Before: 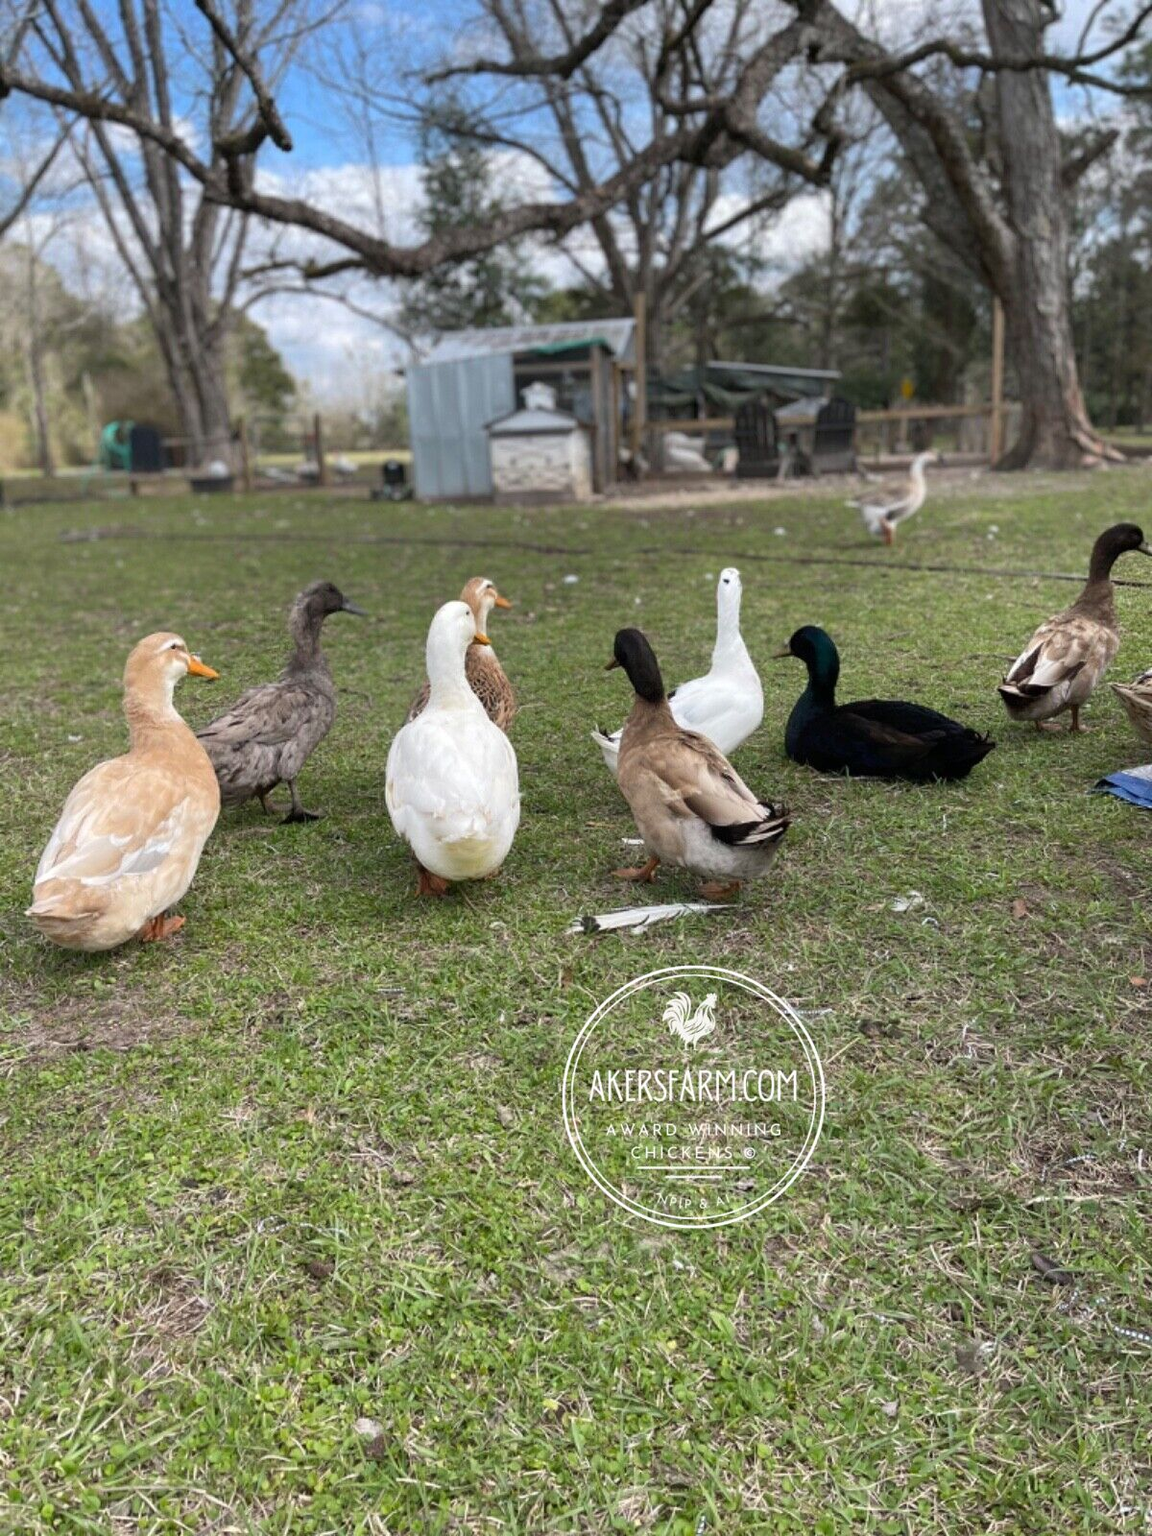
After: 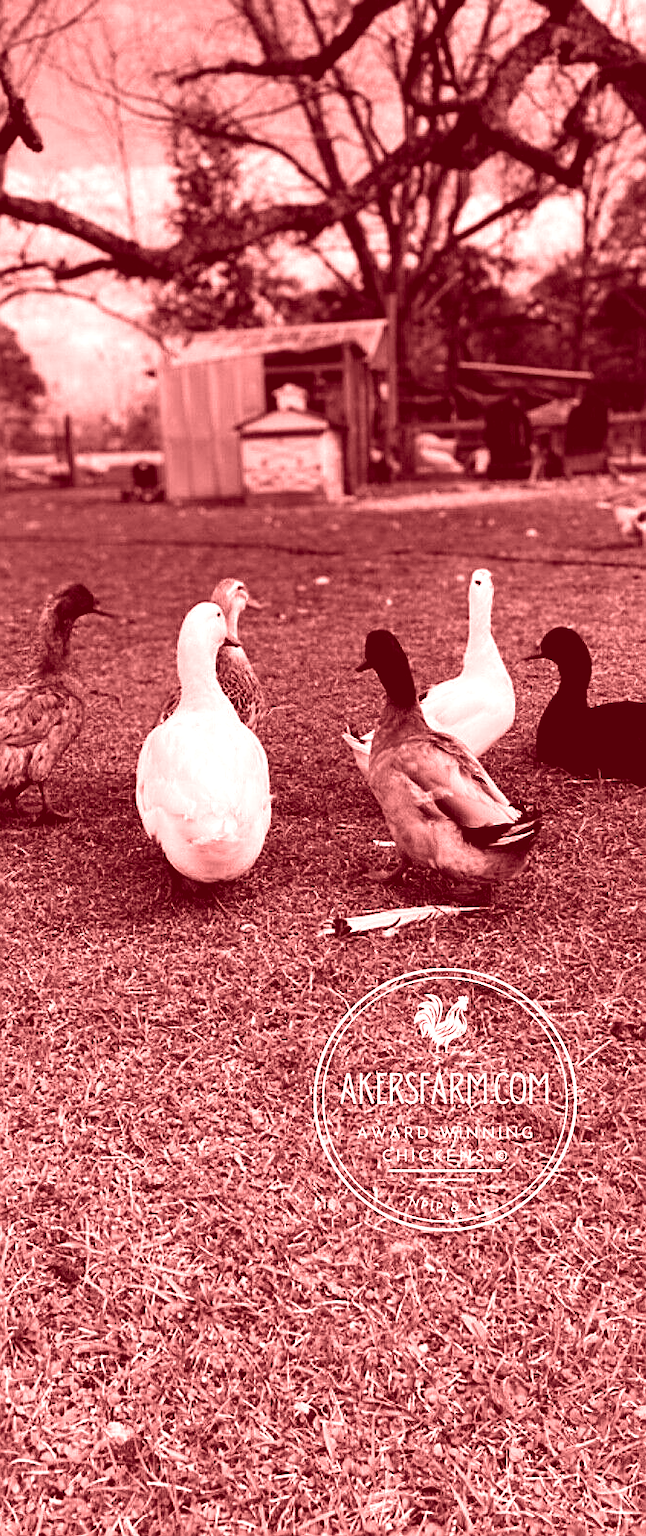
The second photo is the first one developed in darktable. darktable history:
colorize: saturation 60%, source mix 100%
crop: left 21.674%, right 22.086%
contrast brightness saturation: contrast 0.19, brightness -0.24, saturation 0.11
rgb levels: levels [[0.029, 0.461, 0.922], [0, 0.5, 1], [0, 0.5, 1]]
white balance: red 0.924, blue 1.095
sharpen: on, module defaults
